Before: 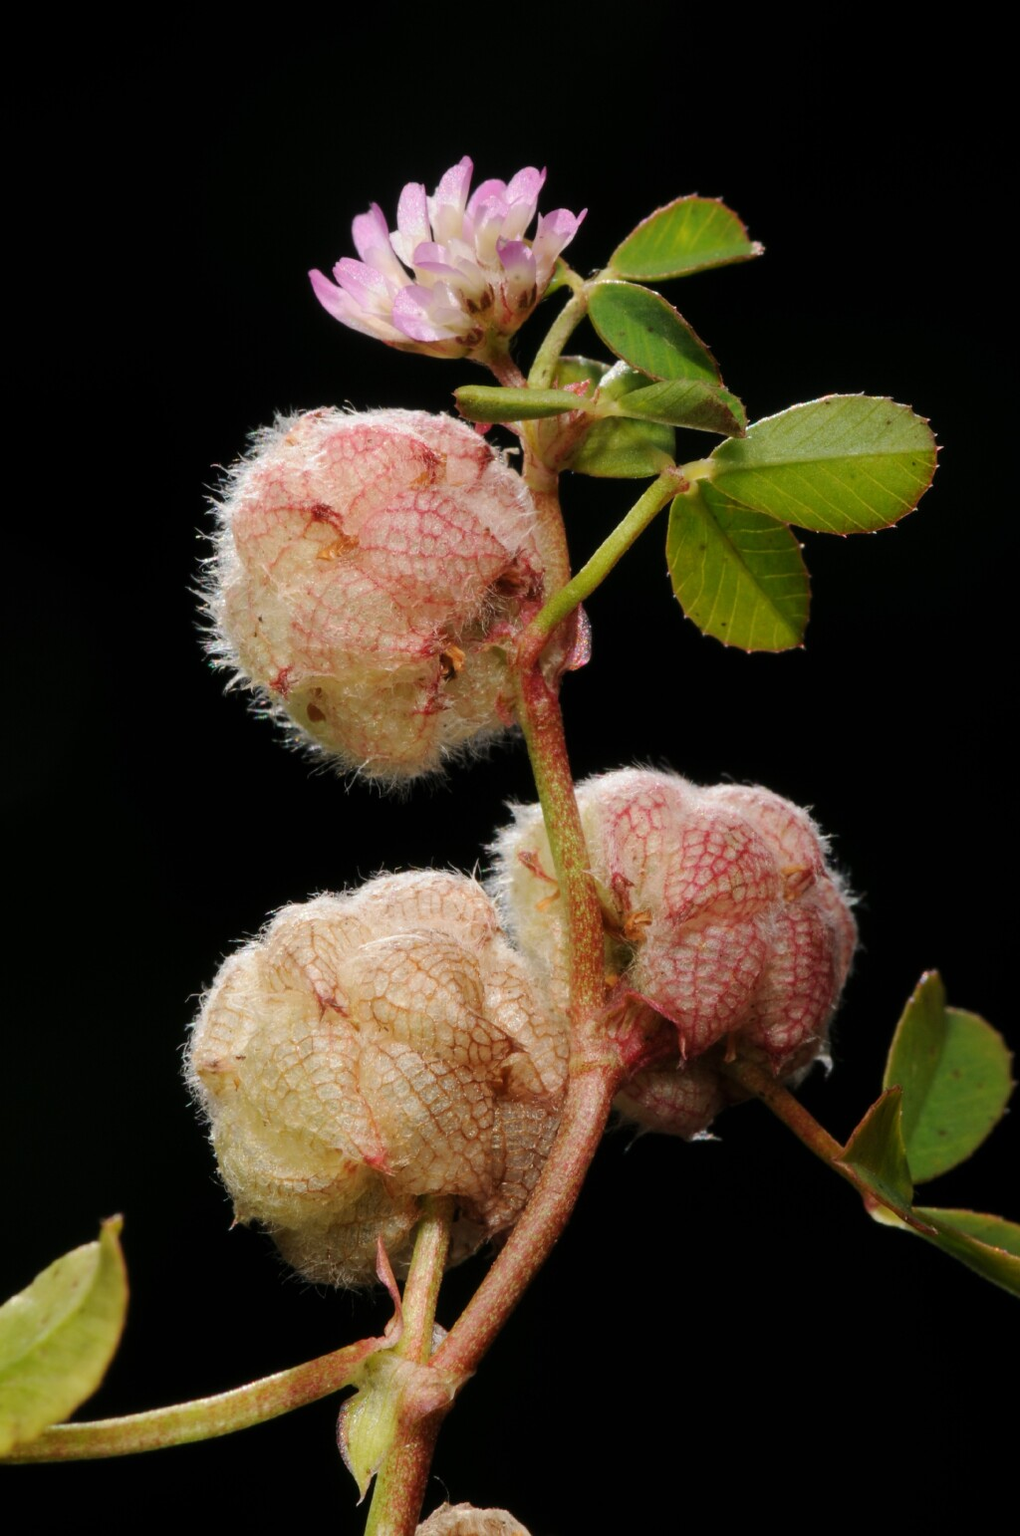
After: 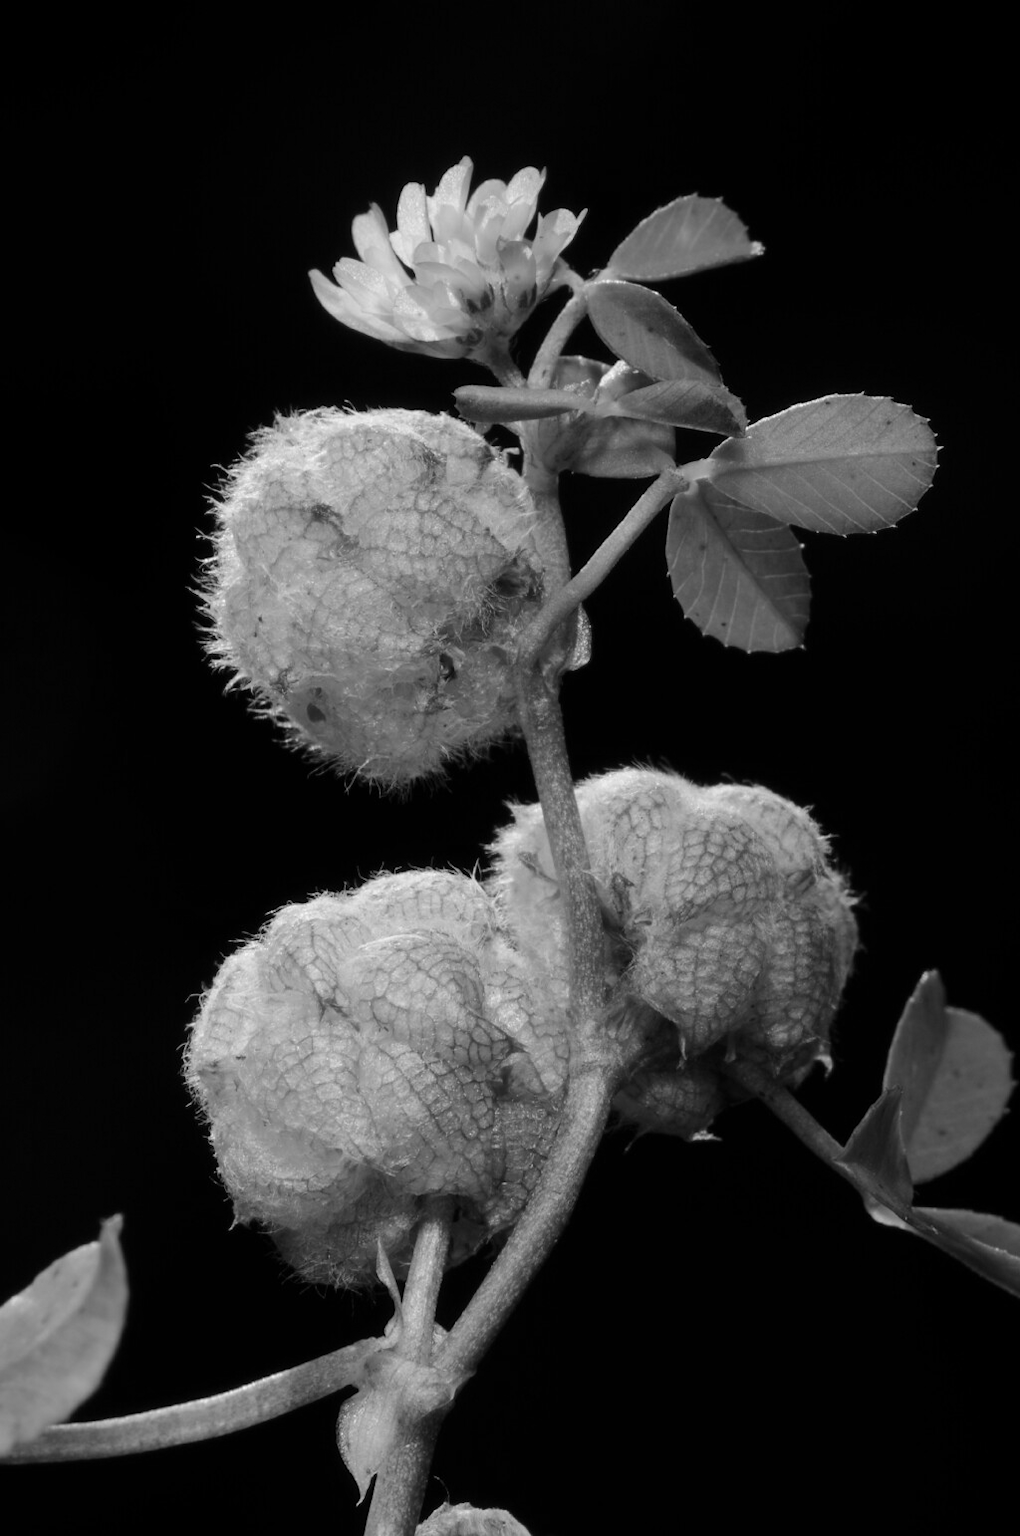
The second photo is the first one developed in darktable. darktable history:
color calibration: output gray [0.267, 0.423, 0.261, 0], illuminant same as pipeline (D50), adaptation none (bypass)
